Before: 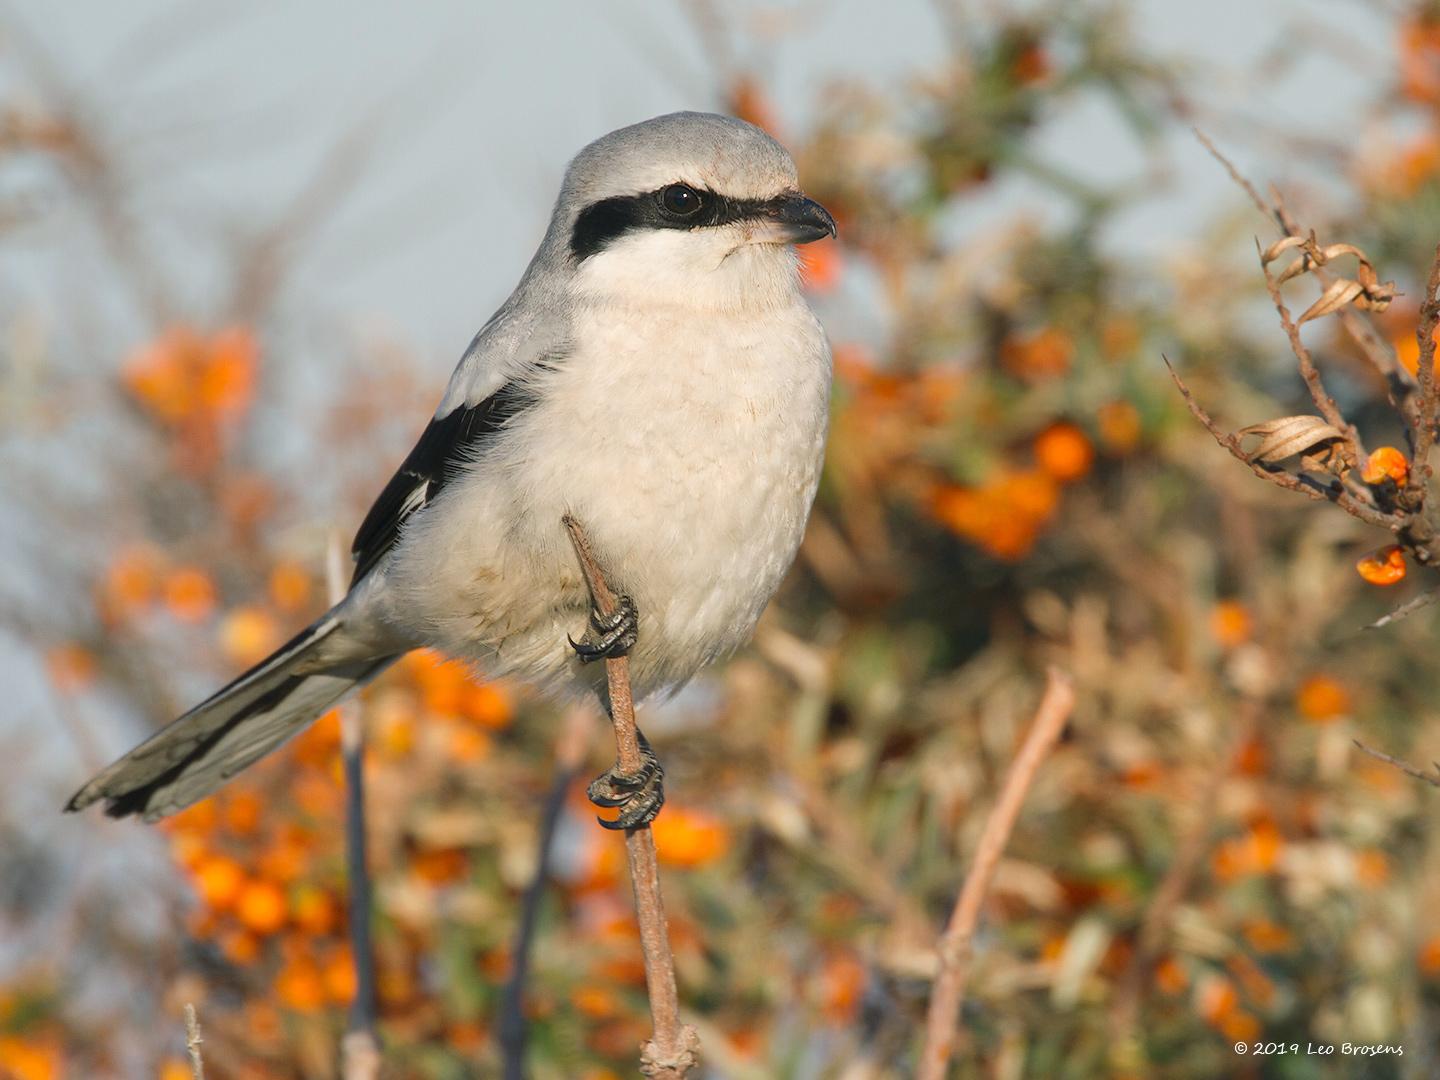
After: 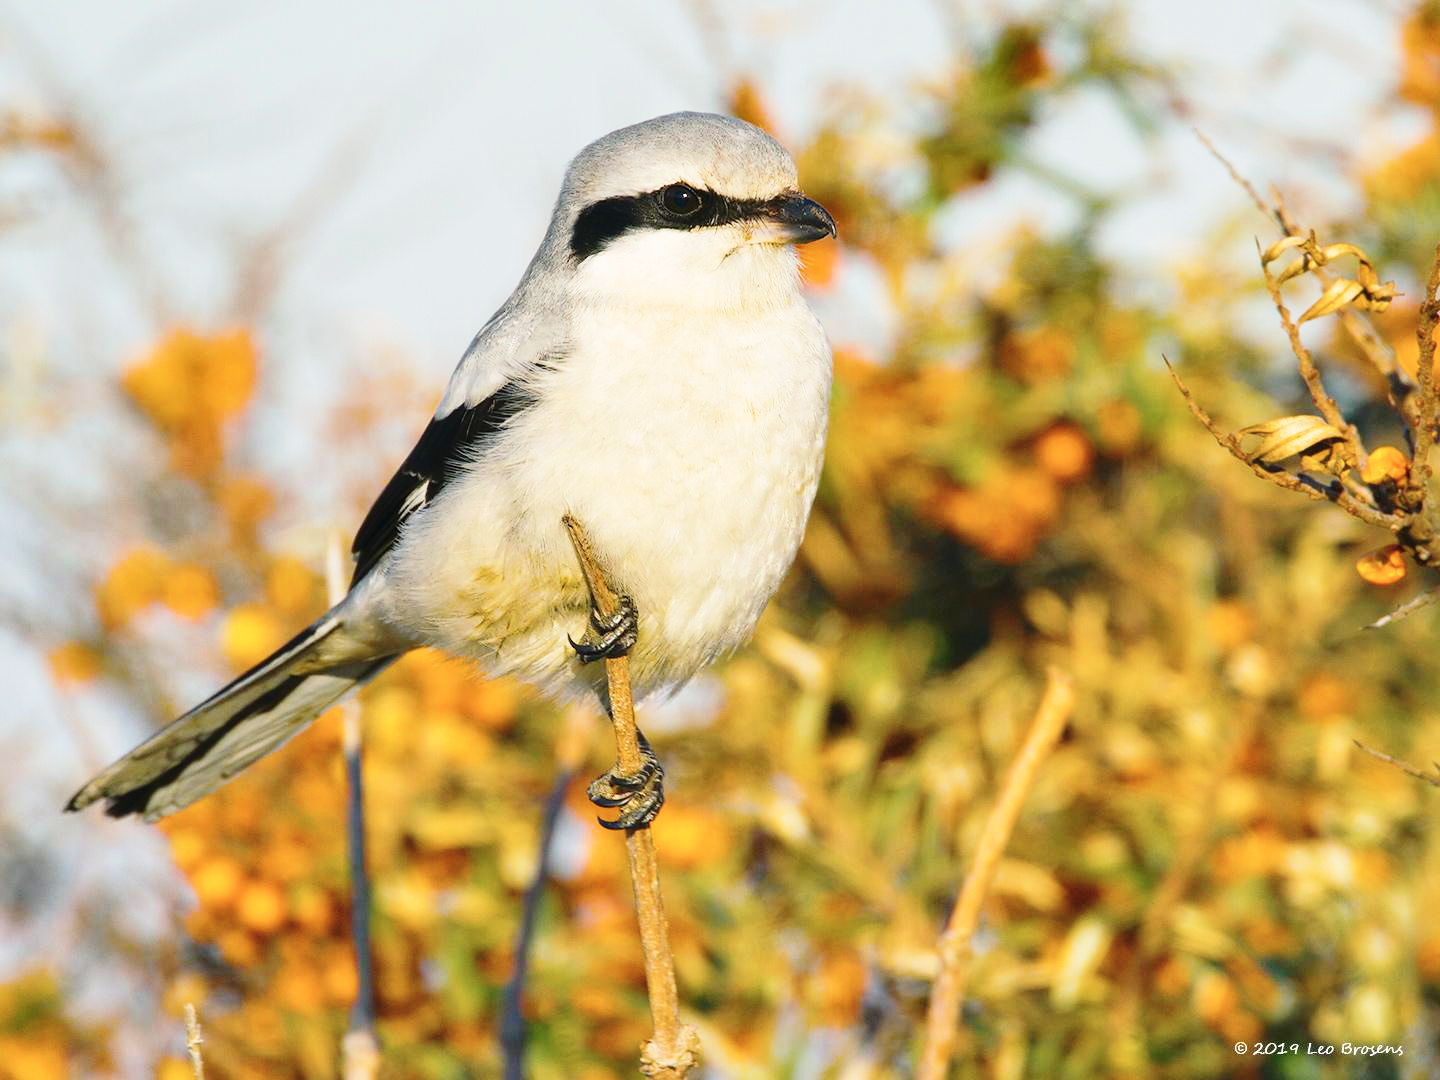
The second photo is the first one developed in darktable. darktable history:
color balance rgb: perceptual saturation grading › global saturation 99.204%, global vibrance 20%
shadows and highlights: shadows 36.93, highlights -28.16, soften with gaussian
contrast brightness saturation: contrast 0.098, saturation -0.372
base curve: curves: ch0 [(0, 0) (0.028, 0.03) (0.121, 0.232) (0.46, 0.748) (0.859, 0.968) (1, 1)], preserve colors none
